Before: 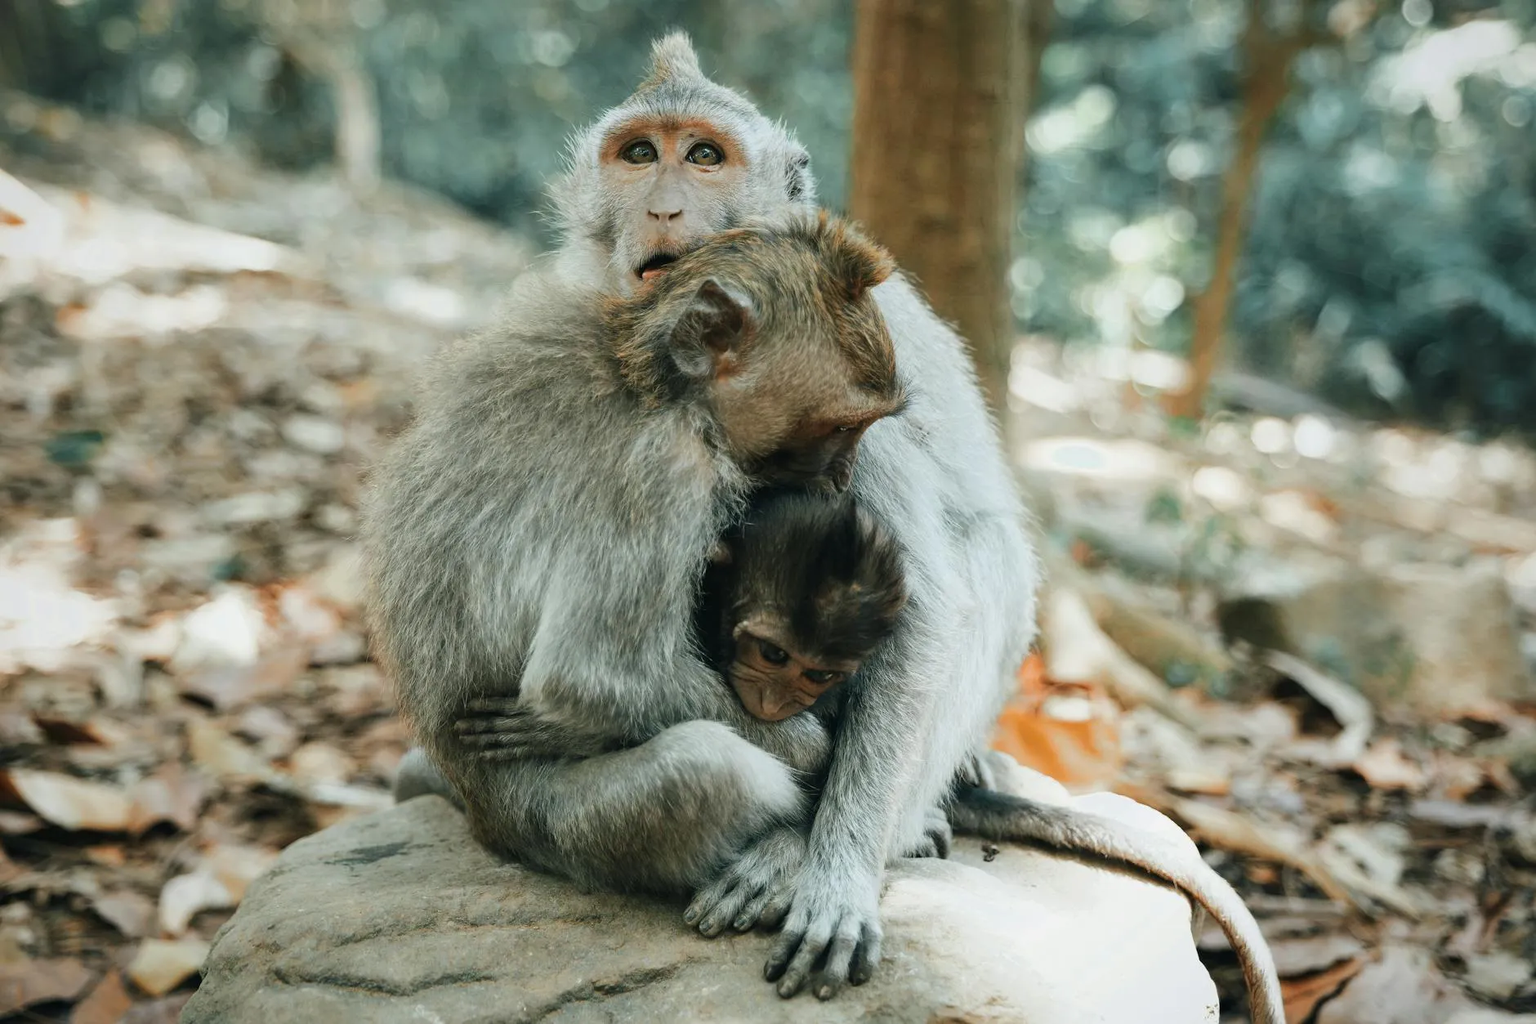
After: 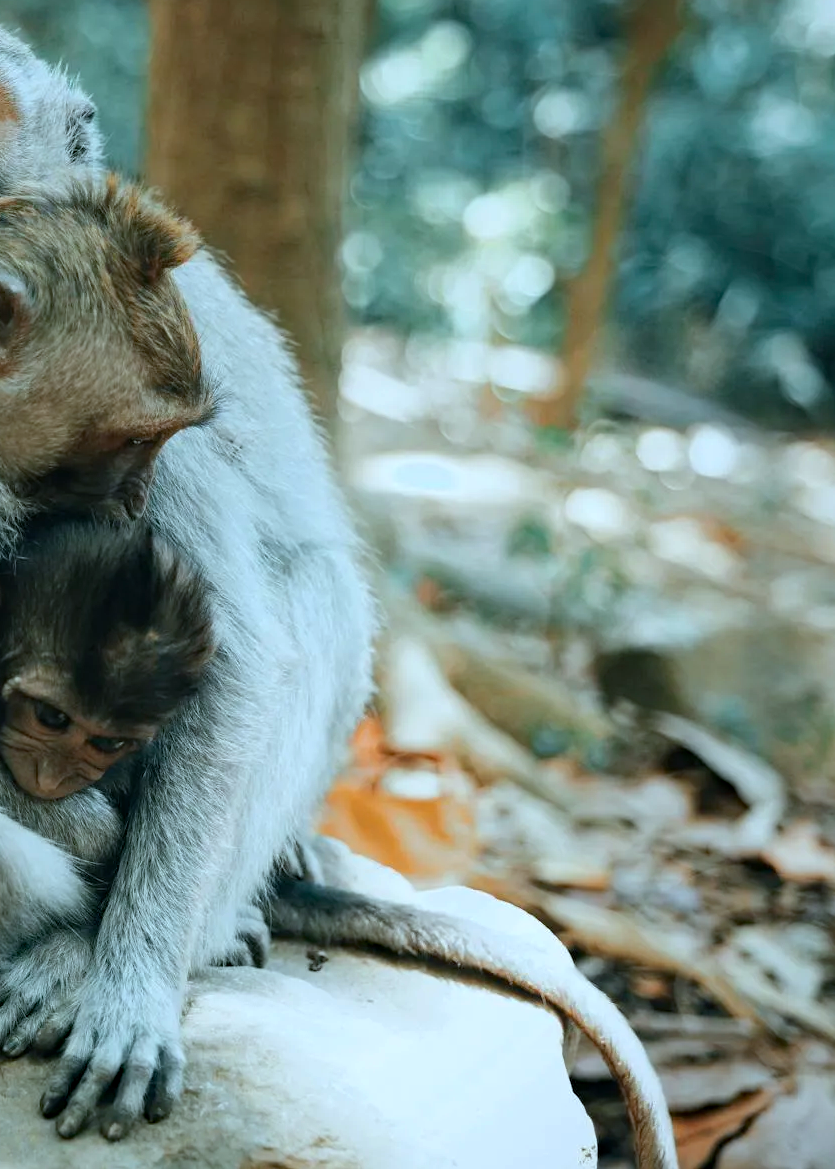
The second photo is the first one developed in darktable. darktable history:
crop: left 47.628%, top 6.643%, right 7.874%
haze removal: compatibility mode true, adaptive false
color calibration: illuminant F (fluorescent), F source F9 (Cool White Deluxe 4150 K) – high CRI, x 0.374, y 0.373, temperature 4158.34 K
